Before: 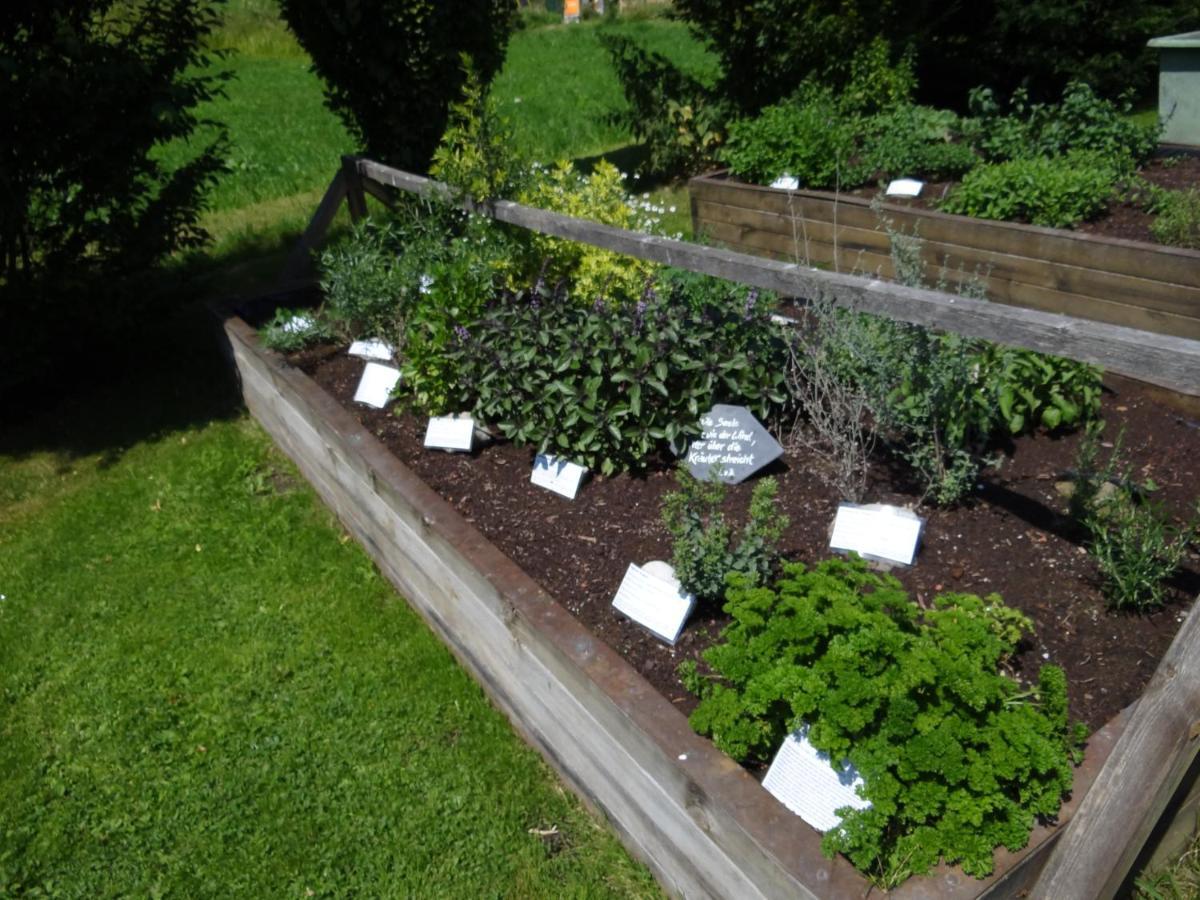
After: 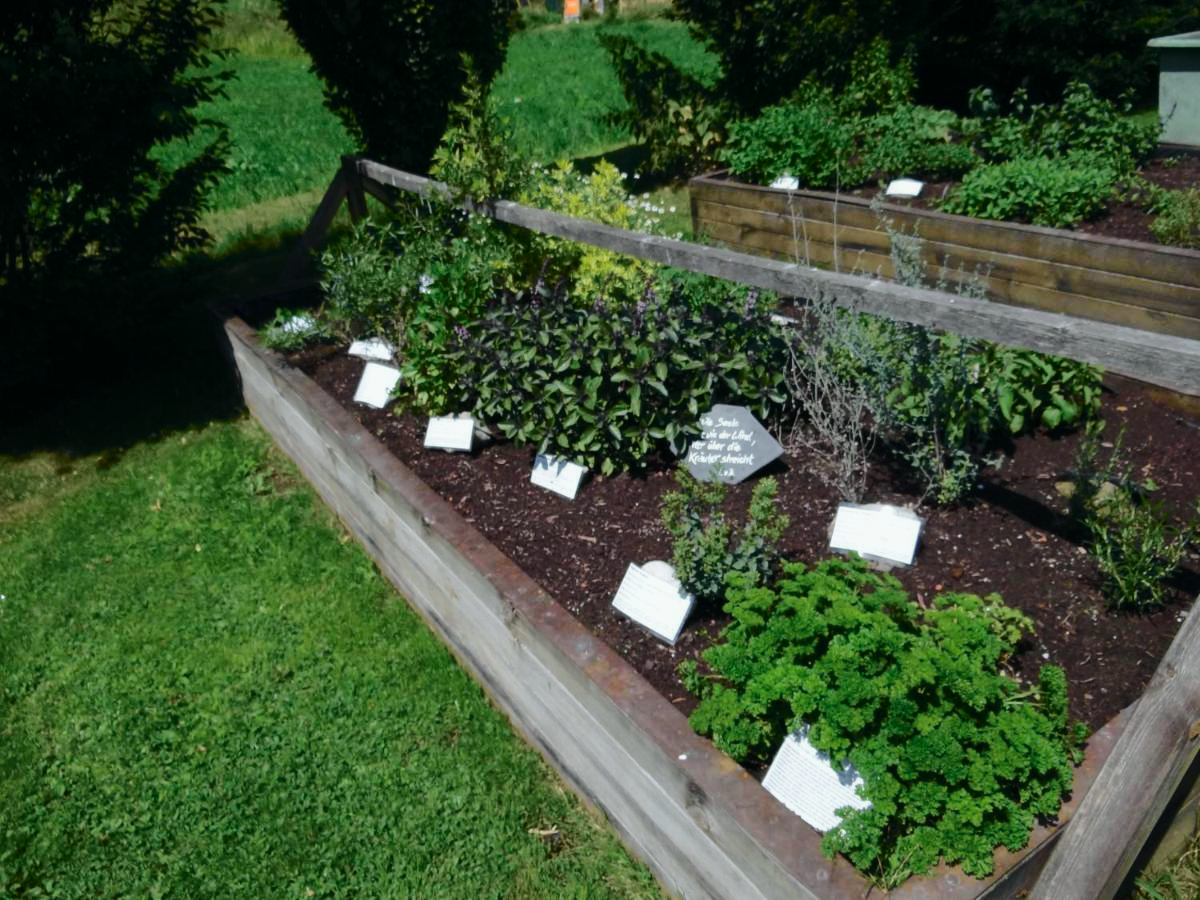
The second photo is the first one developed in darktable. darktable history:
tone curve: curves: ch0 [(0, 0.003) (0.211, 0.174) (0.482, 0.519) (0.843, 0.821) (0.992, 0.971)]; ch1 [(0, 0) (0.276, 0.206) (0.393, 0.364) (0.482, 0.477) (0.506, 0.5) (0.523, 0.523) (0.572, 0.592) (0.695, 0.767) (1, 1)]; ch2 [(0, 0) (0.438, 0.456) (0.498, 0.497) (0.536, 0.527) (0.562, 0.584) (0.619, 0.602) (0.698, 0.698) (1, 1)], color space Lab, independent channels, preserve colors none
